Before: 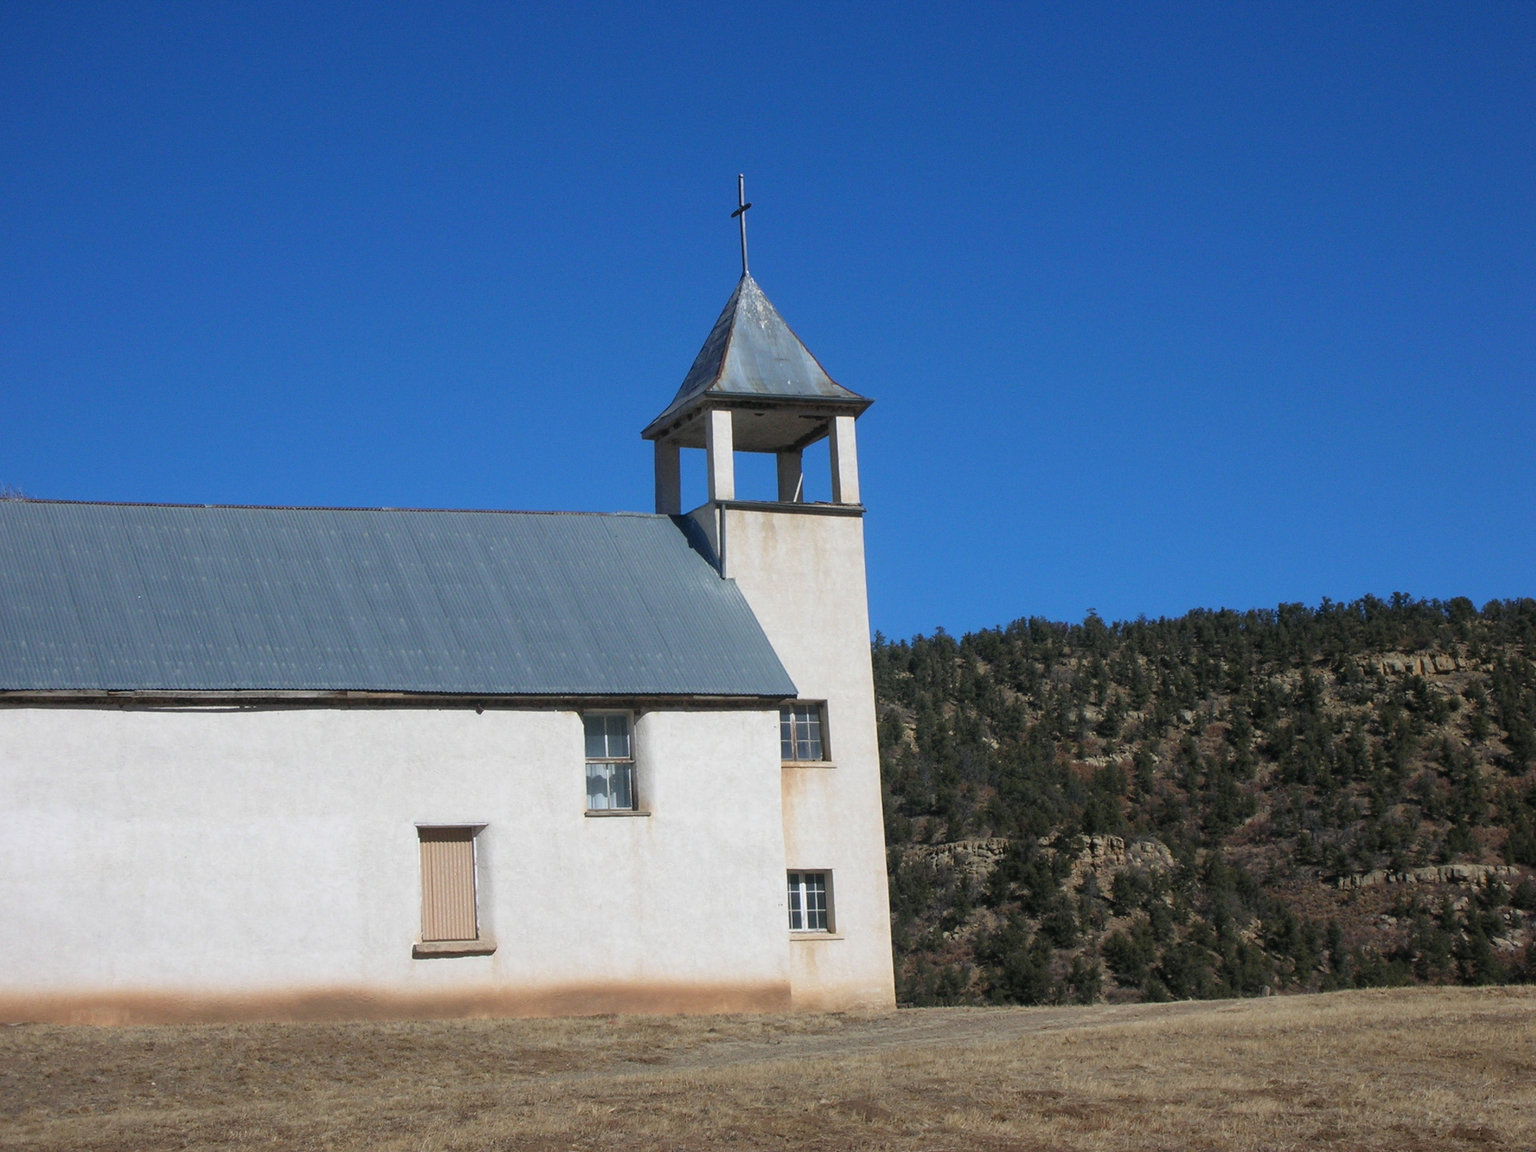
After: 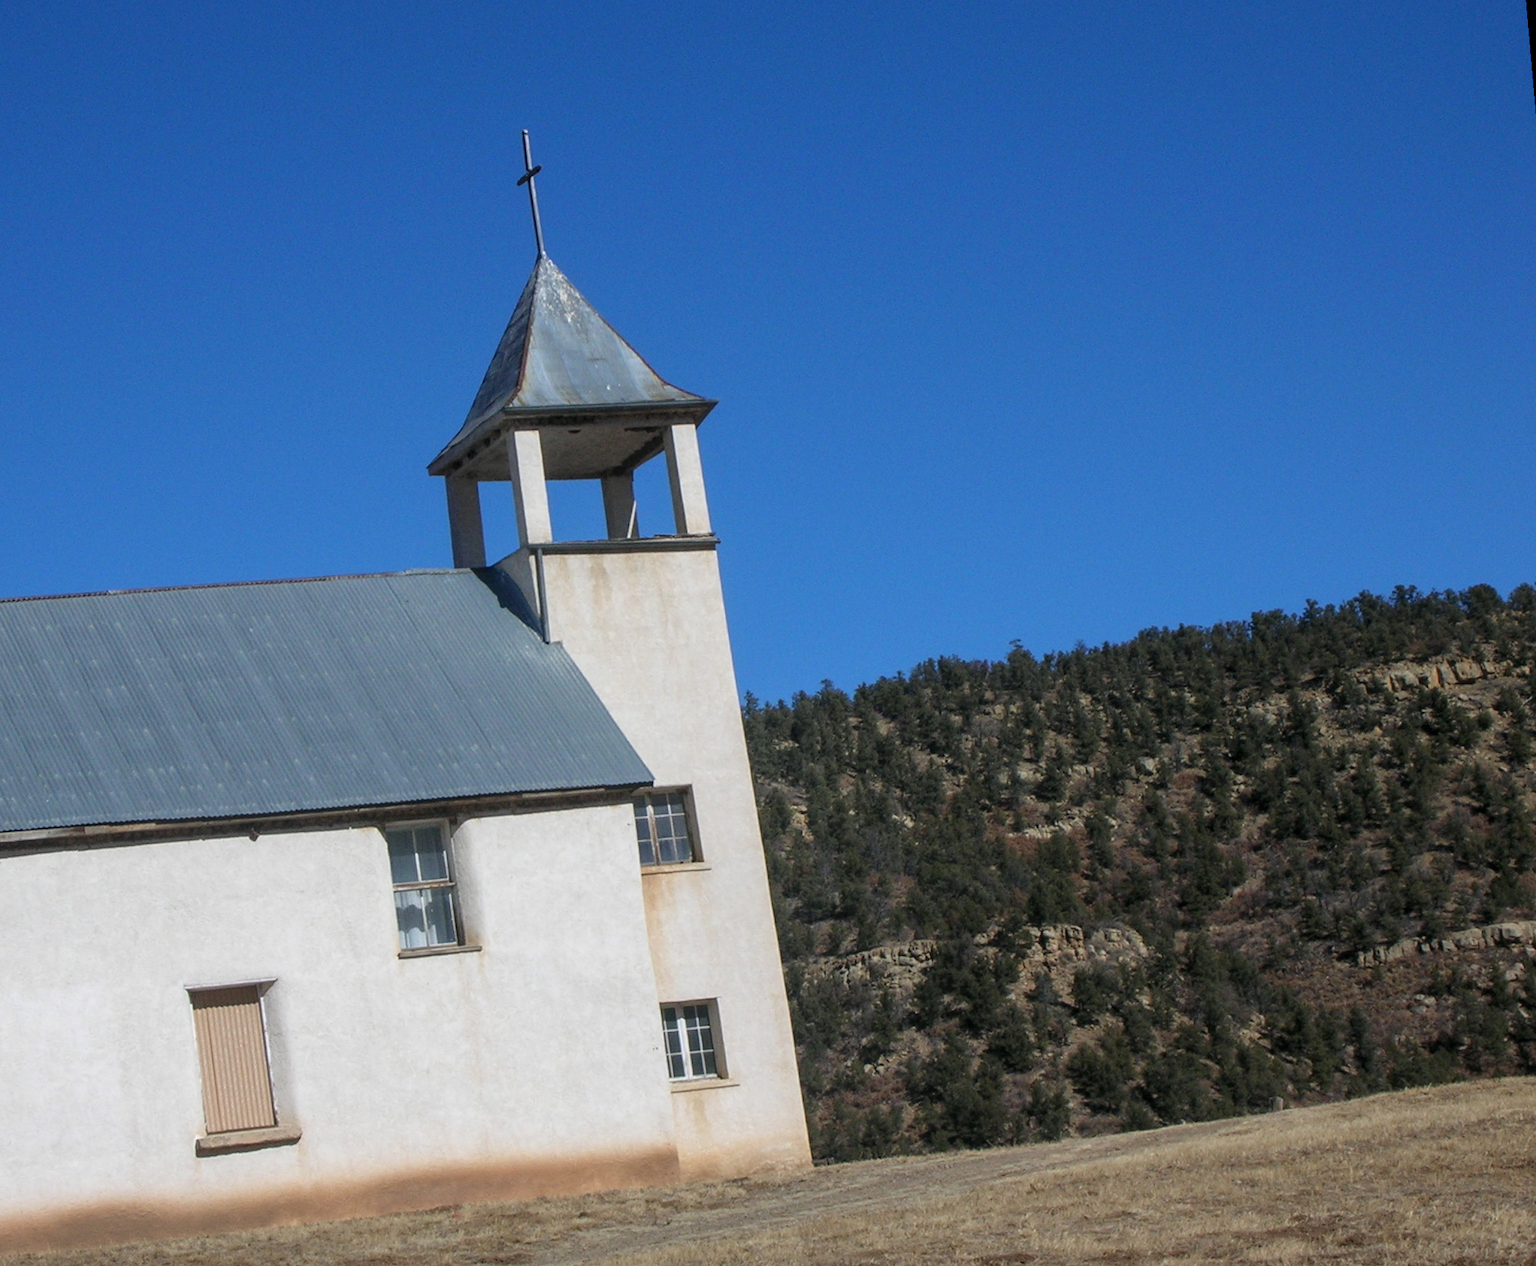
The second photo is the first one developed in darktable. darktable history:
local contrast: detail 117%
white balance: emerald 1
rotate and perspective: rotation -5°, crop left 0.05, crop right 0.952, crop top 0.11, crop bottom 0.89
crop: left 17.582%, bottom 0.031%
